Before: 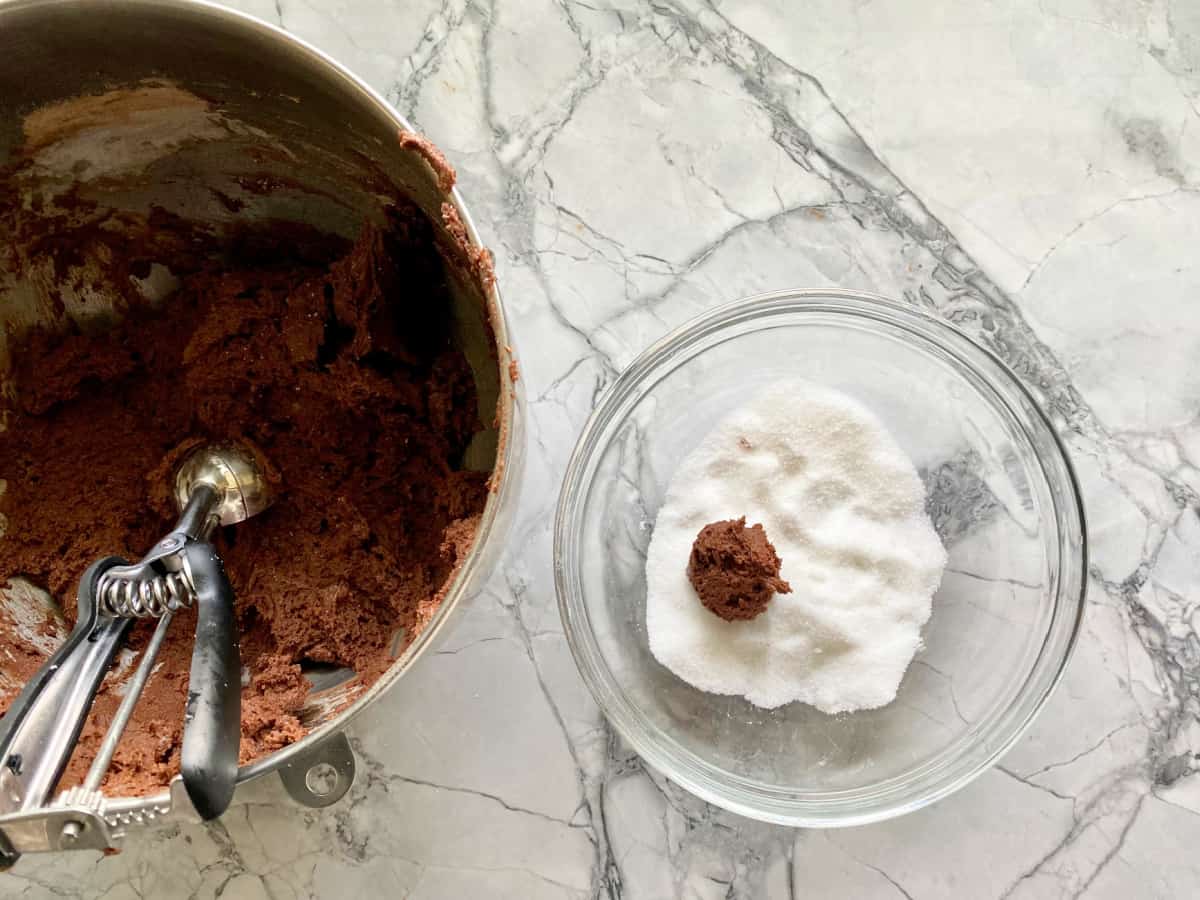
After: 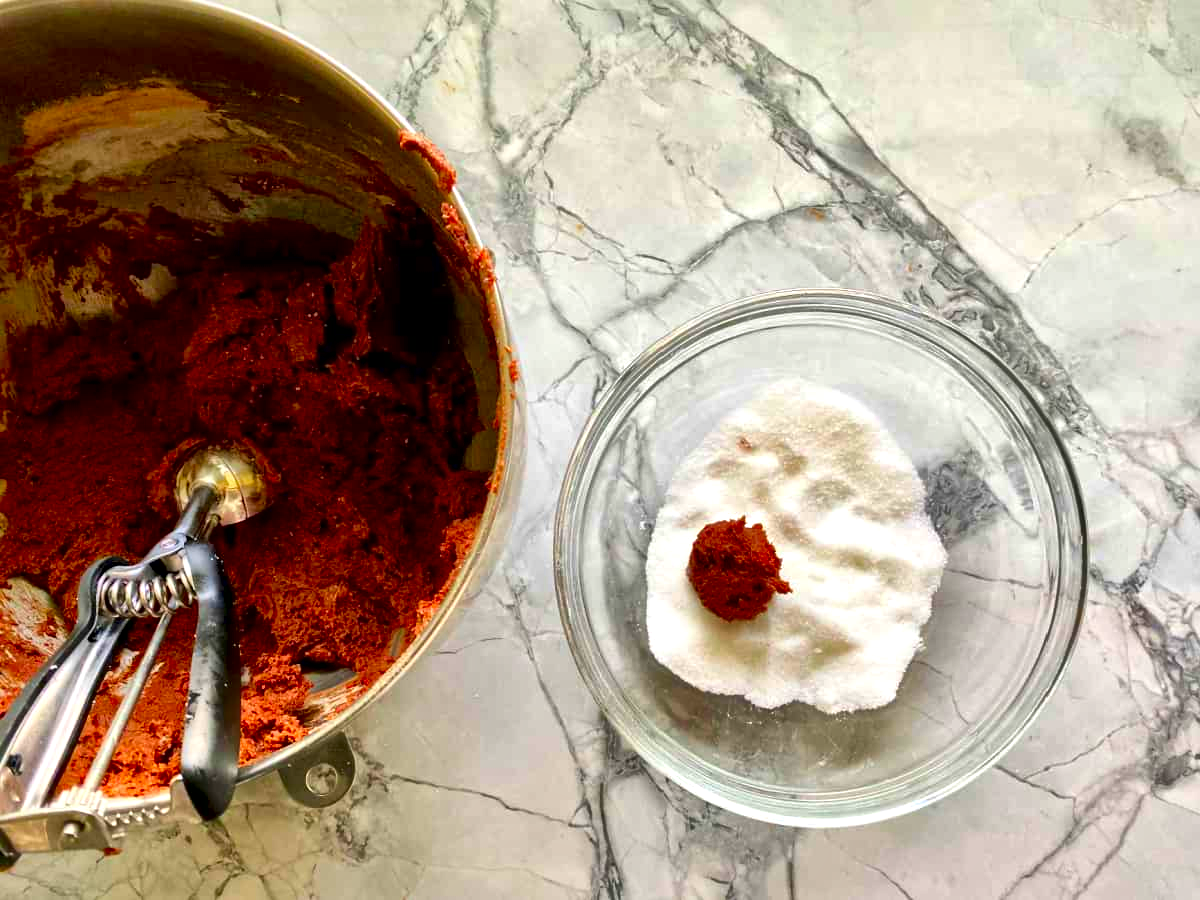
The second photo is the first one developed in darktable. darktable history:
local contrast: mode bilateral grid, contrast 70, coarseness 74, detail 180%, midtone range 0.2
color correction: highlights b* -0.037, saturation 2.12
